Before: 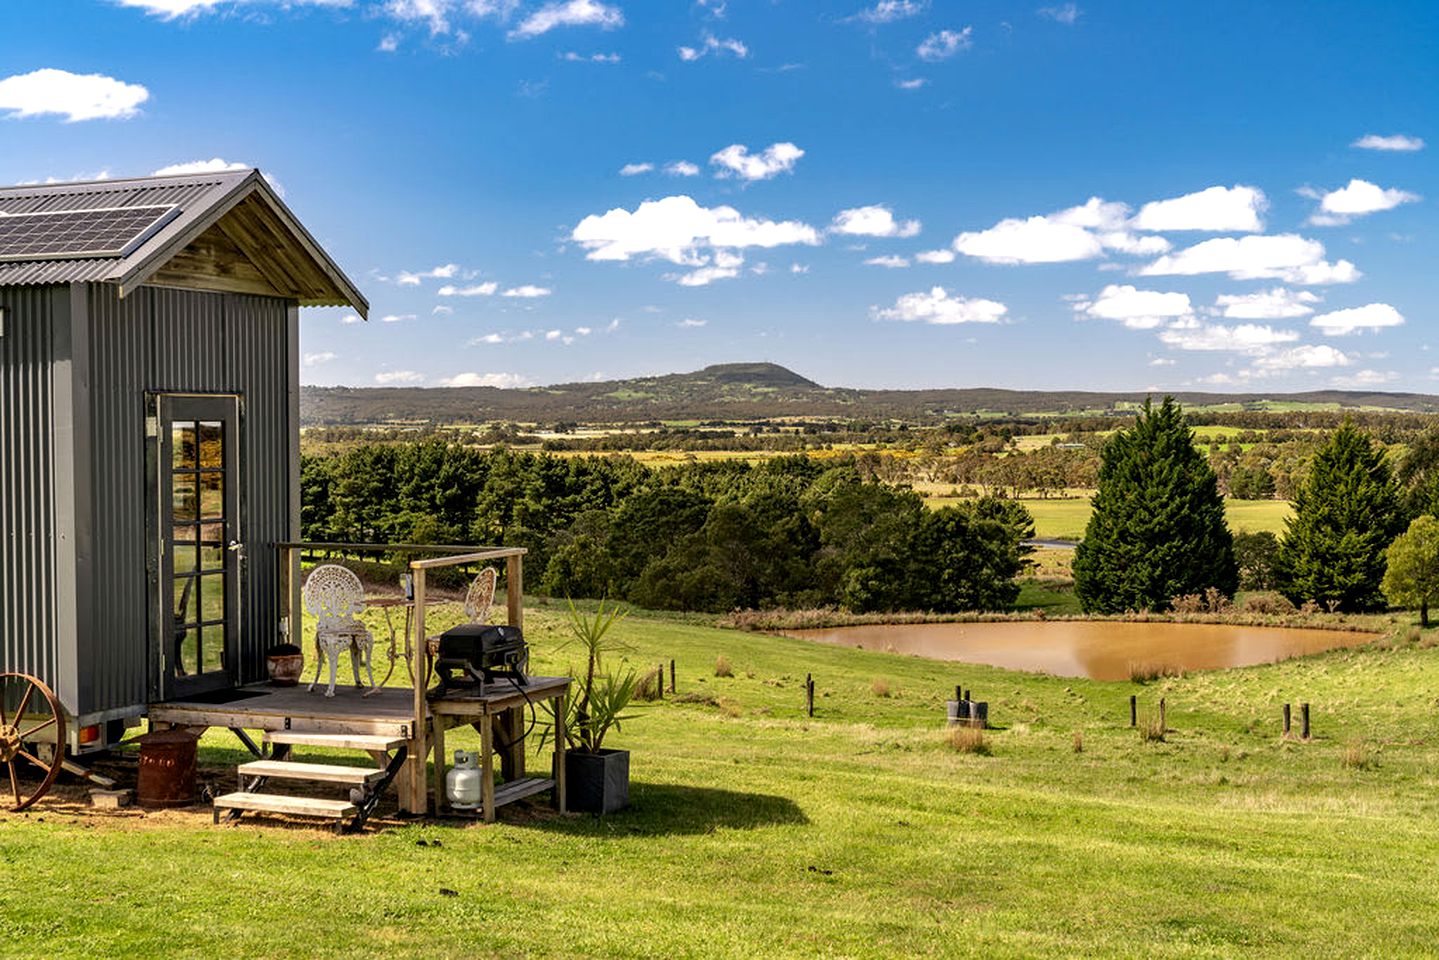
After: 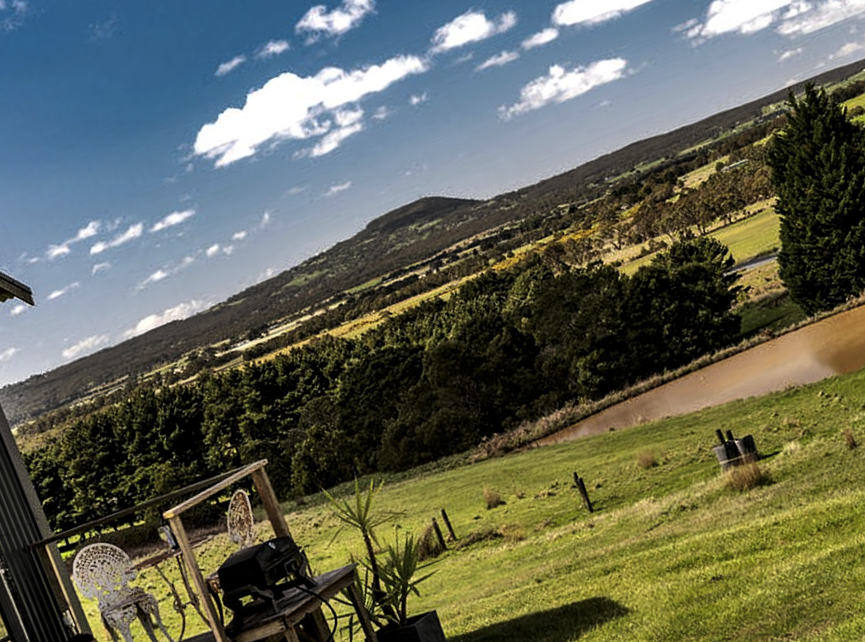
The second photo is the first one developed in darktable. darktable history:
levels: levels [0, 0.618, 1]
crop and rotate: angle 21.35°, left 6.874%, right 4.24%, bottom 1.166%
shadows and highlights: low approximation 0.01, soften with gaussian
